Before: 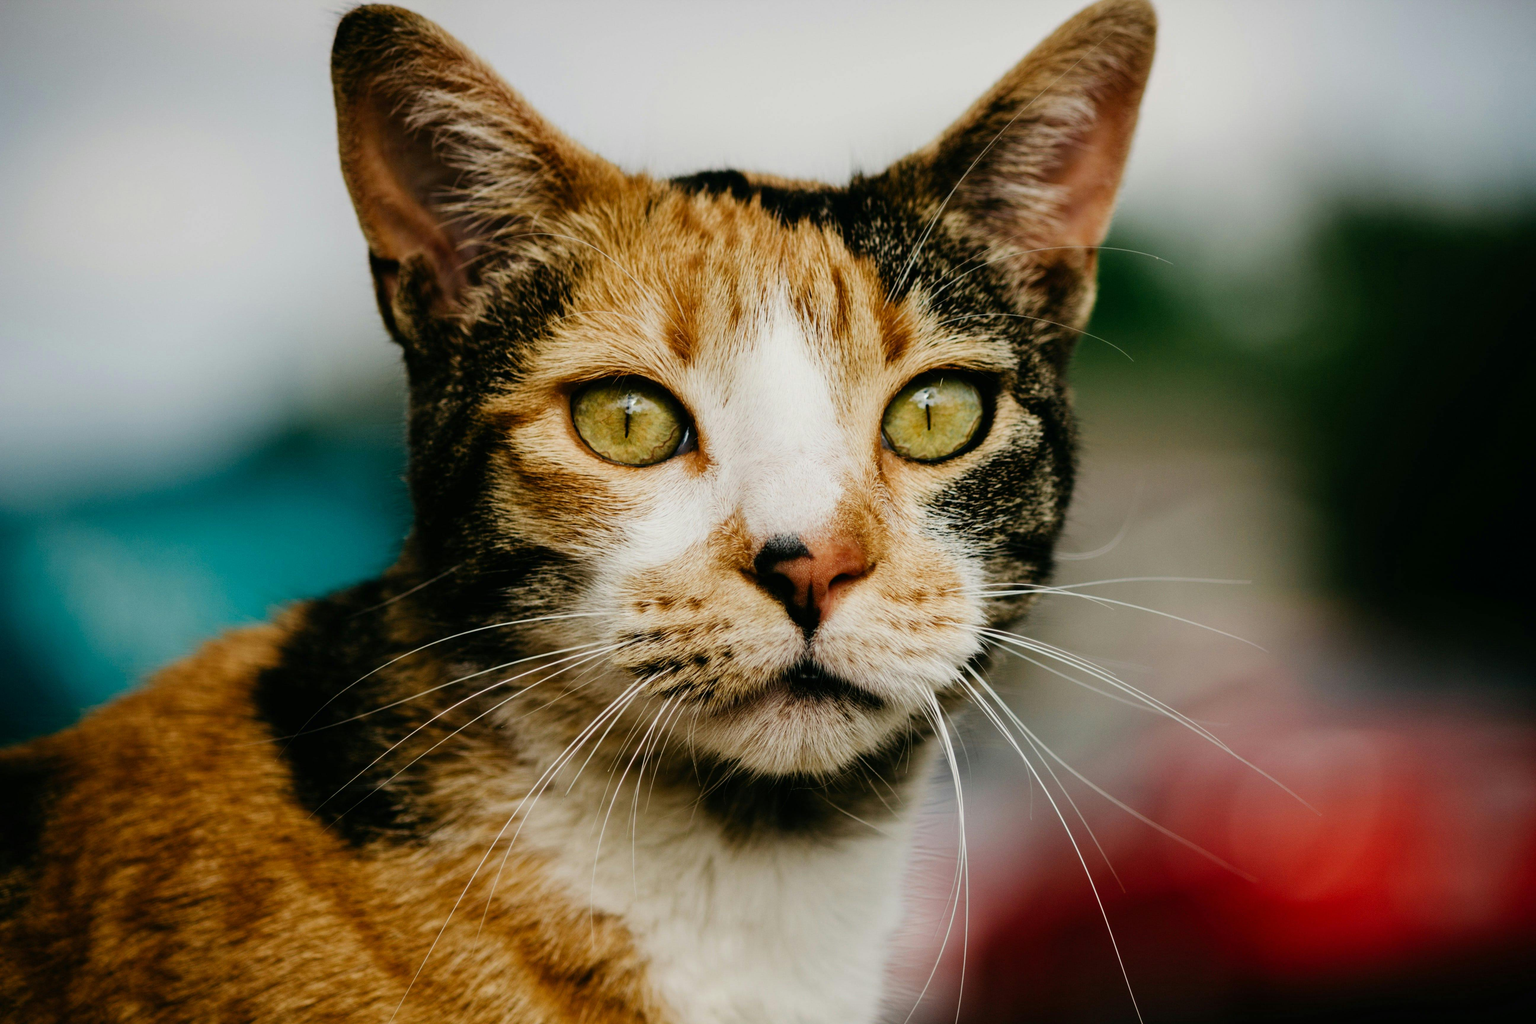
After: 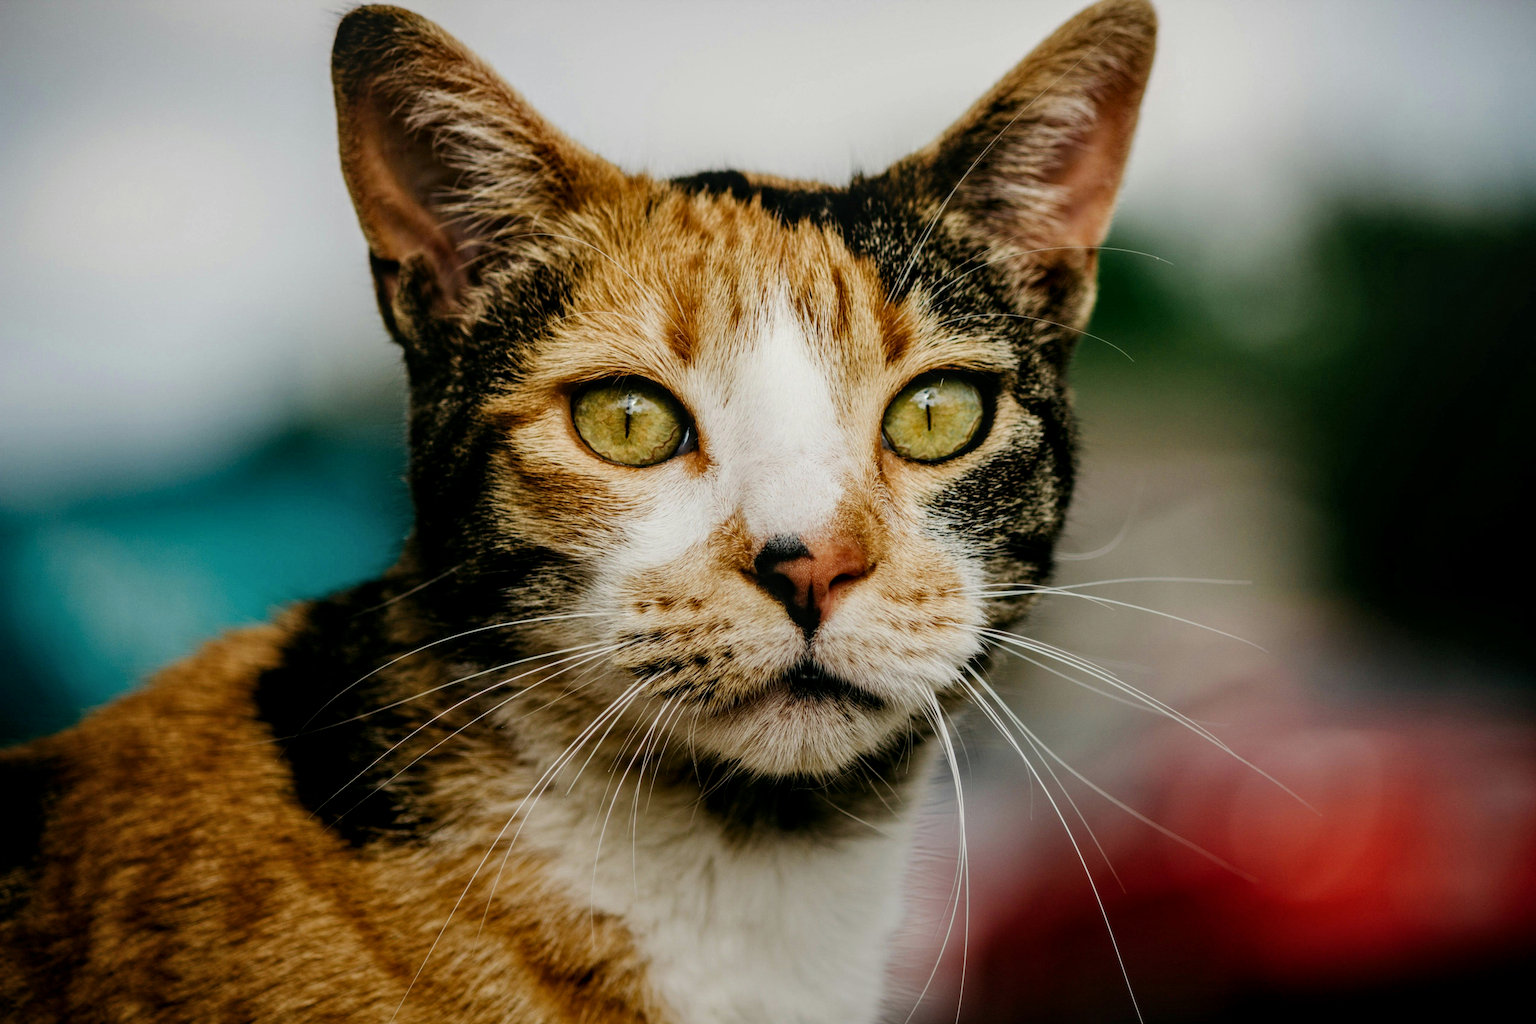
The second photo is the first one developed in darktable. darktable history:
graduated density: rotation -180°, offset 24.95
local contrast: on, module defaults
